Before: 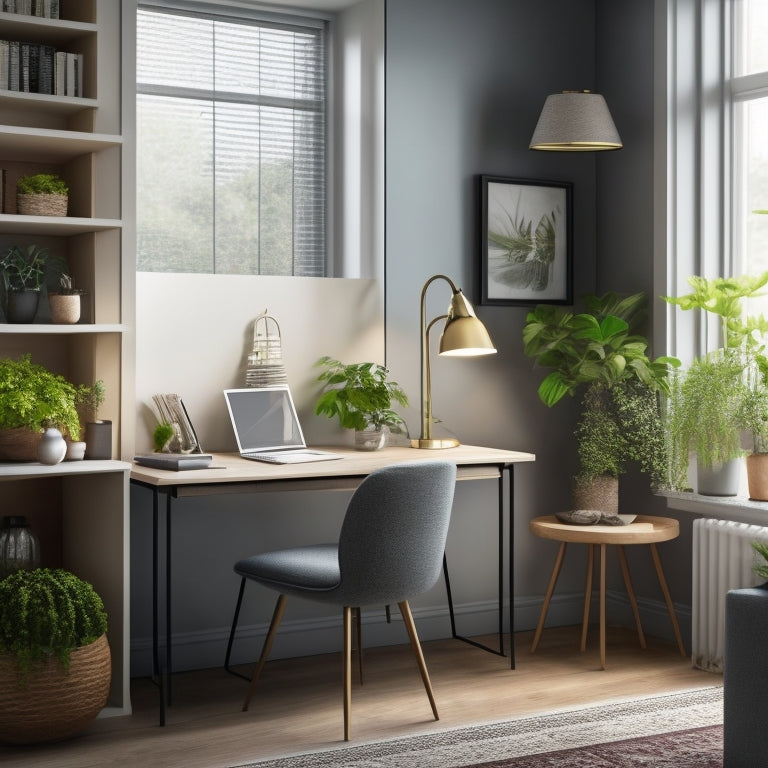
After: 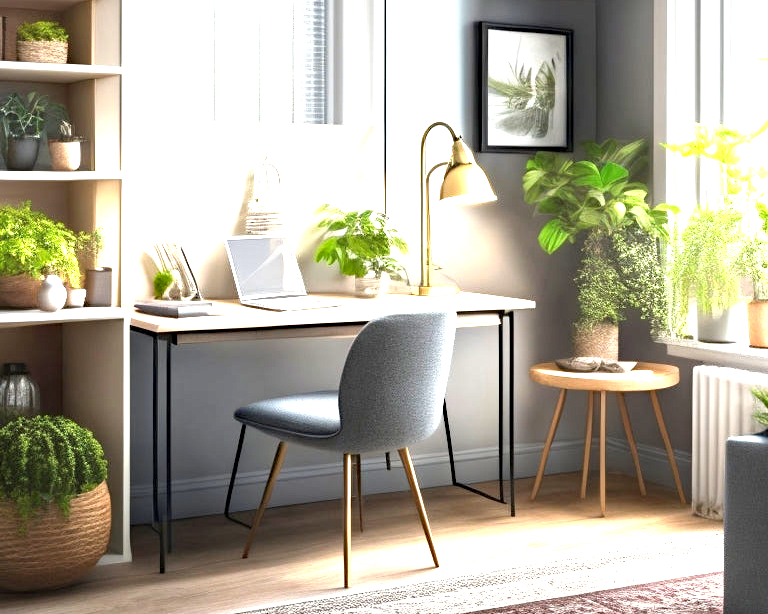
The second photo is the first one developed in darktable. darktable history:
haze removal: compatibility mode true, adaptive false
exposure: exposure 2 EV, compensate highlight preservation false
crop and rotate: top 19.998%
